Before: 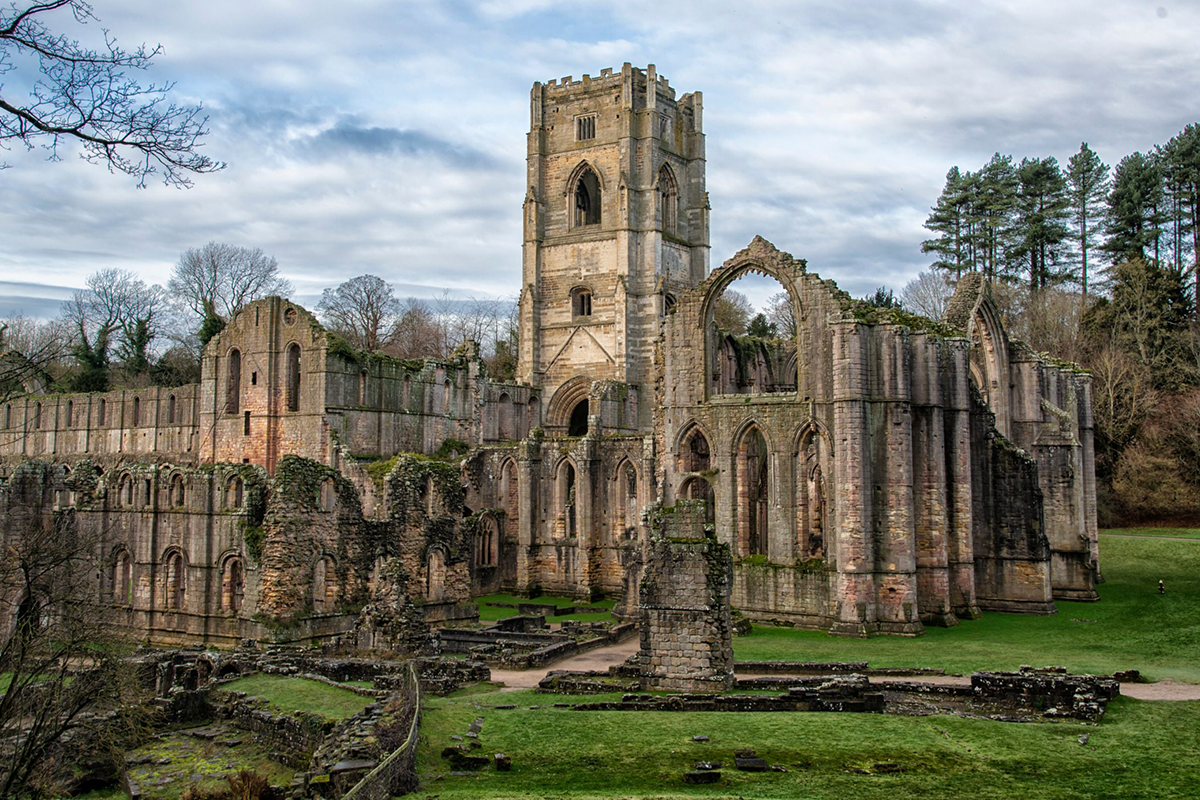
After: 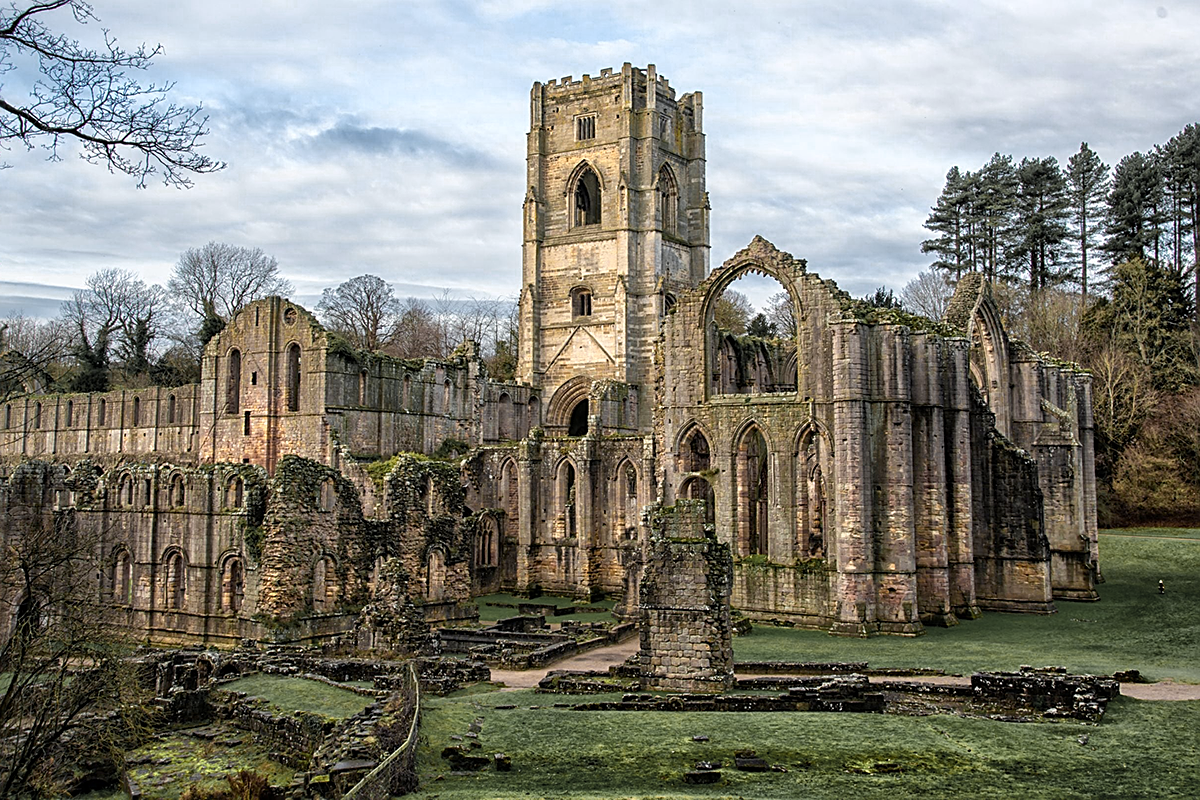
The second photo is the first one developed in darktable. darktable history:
color zones: curves: ch0 [(0.004, 0.306) (0.107, 0.448) (0.252, 0.656) (0.41, 0.398) (0.595, 0.515) (0.768, 0.628)]; ch1 [(0.07, 0.323) (0.151, 0.452) (0.252, 0.608) (0.346, 0.221) (0.463, 0.189) (0.61, 0.368) (0.735, 0.395) (0.921, 0.412)]; ch2 [(0, 0.476) (0.132, 0.512) (0.243, 0.512) (0.397, 0.48) (0.522, 0.376) (0.634, 0.536) (0.761, 0.46)]
sharpen: on, module defaults
